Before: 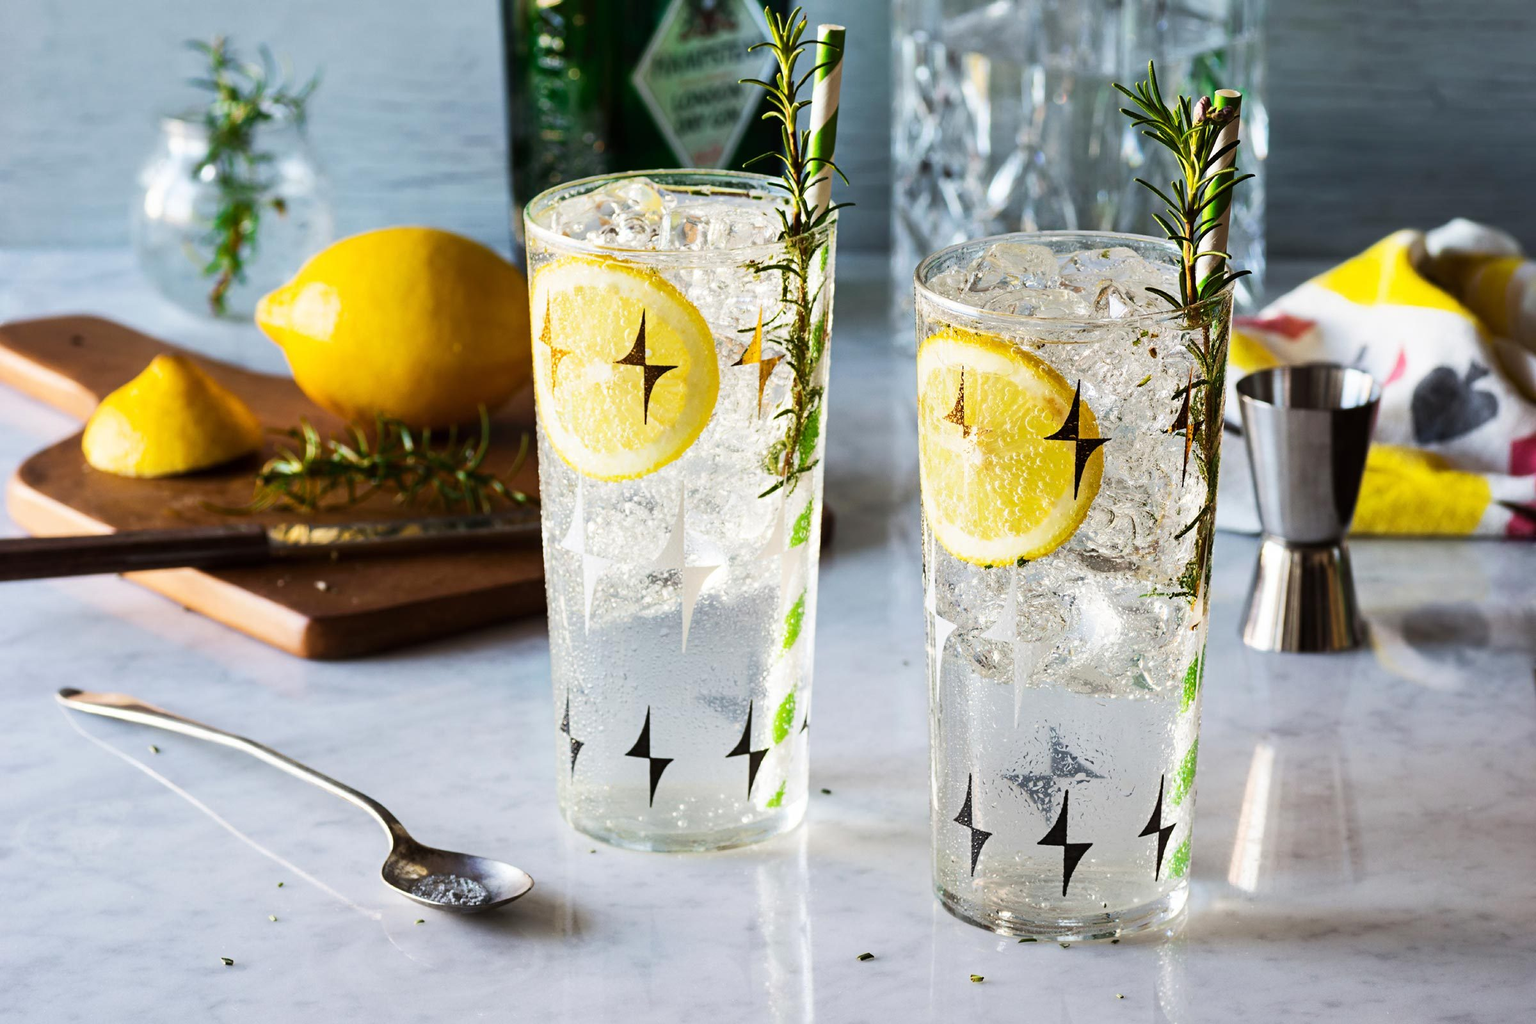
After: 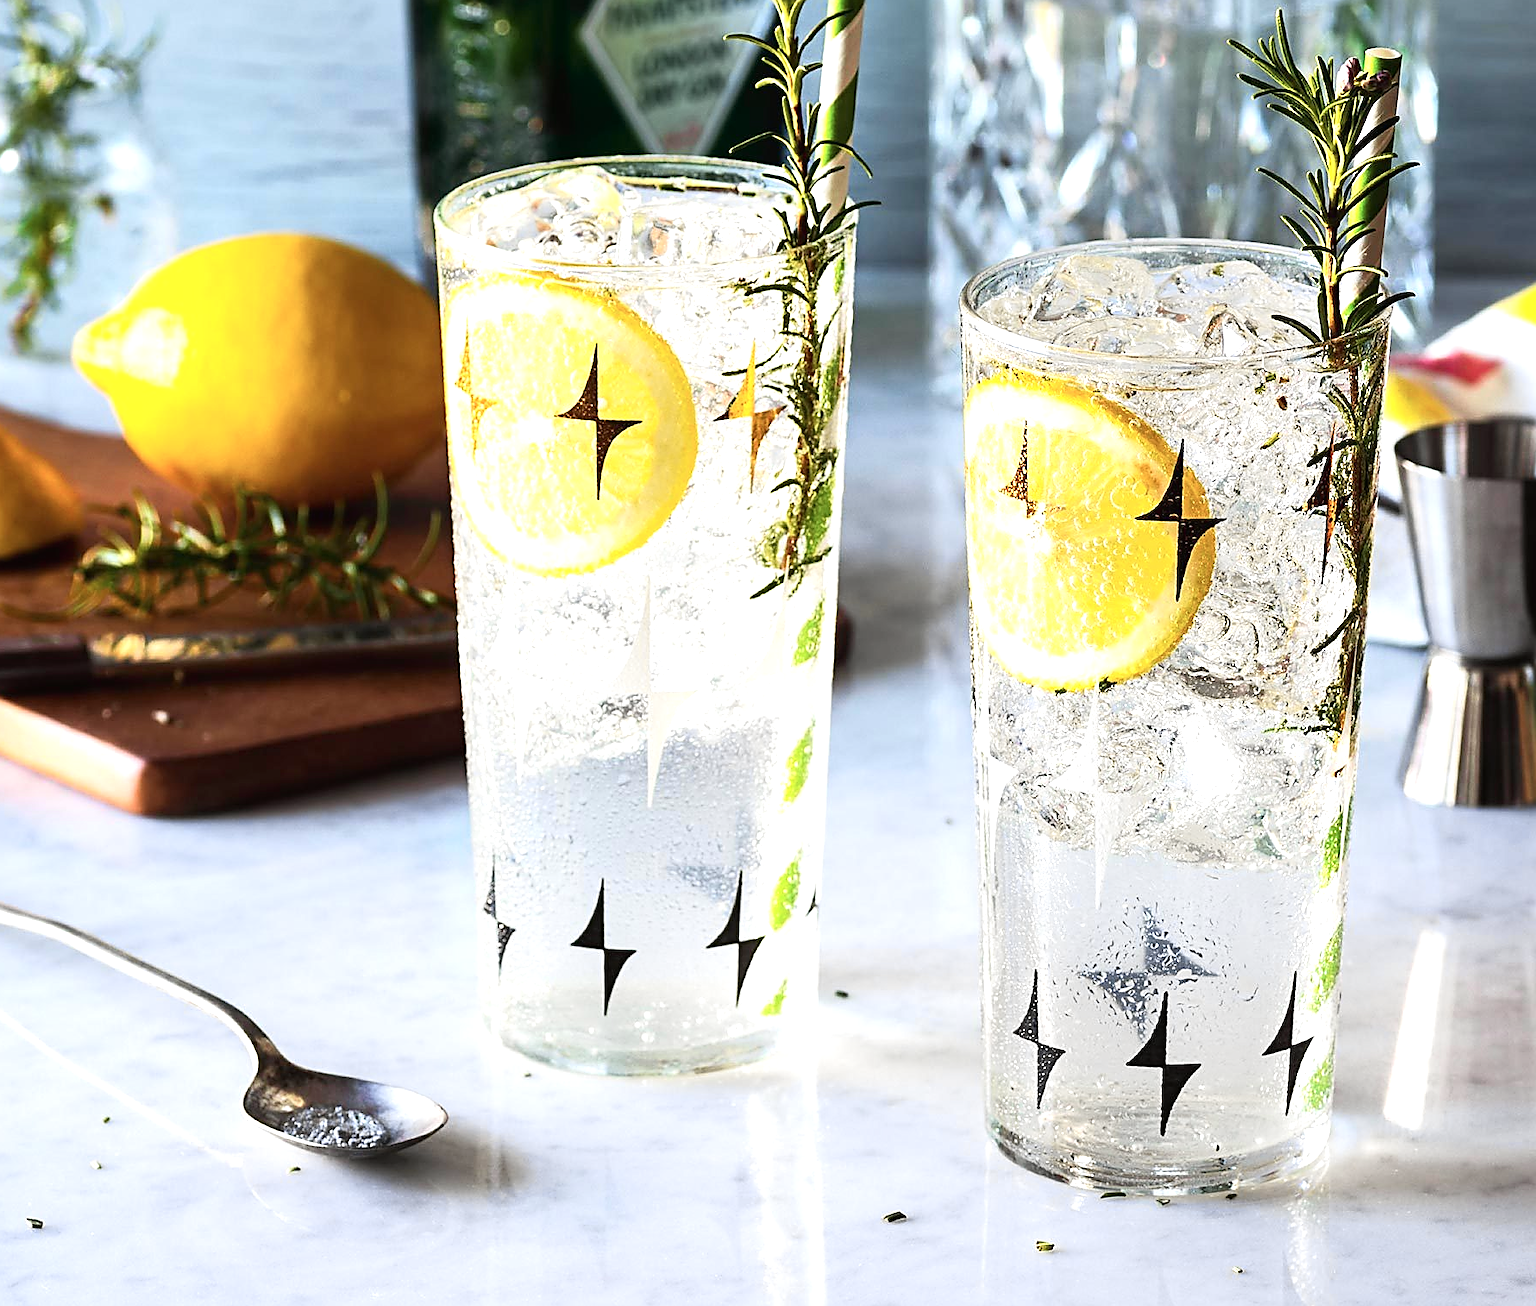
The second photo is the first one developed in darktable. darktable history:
tone curve: curves: ch0 [(0, 0.012) (0.056, 0.046) (0.218, 0.213) (0.606, 0.62) (0.82, 0.846) (1, 1)]; ch1 [(0, 0) (0.226, 0.261) (0.403, 0.437) (0.469, 0.472) (0.495, 0.499) (0.508, 0.503) (0.545, 0.555) (0.59, 0.598) (0.686, 0.728) (1, 1)]; ch2 [(0, 0) (0.269, 0.299) (0.459, 0.45) (0.498, 0.499) (0.523, 0.512) (0.568, 0.558) (0.634, 0.617) (0.698, 0.677) (0.806, 0.769) (1, 1)], color space Lab, independent channels, preserve colors none
crop and rotate: left 13.15%, top 5.251%, right 12.609%
exposure: exposure 0.556 EV, compensate highlight preservation false
sharpen: radius 1.4, amount 1.25, threshold 0.7
